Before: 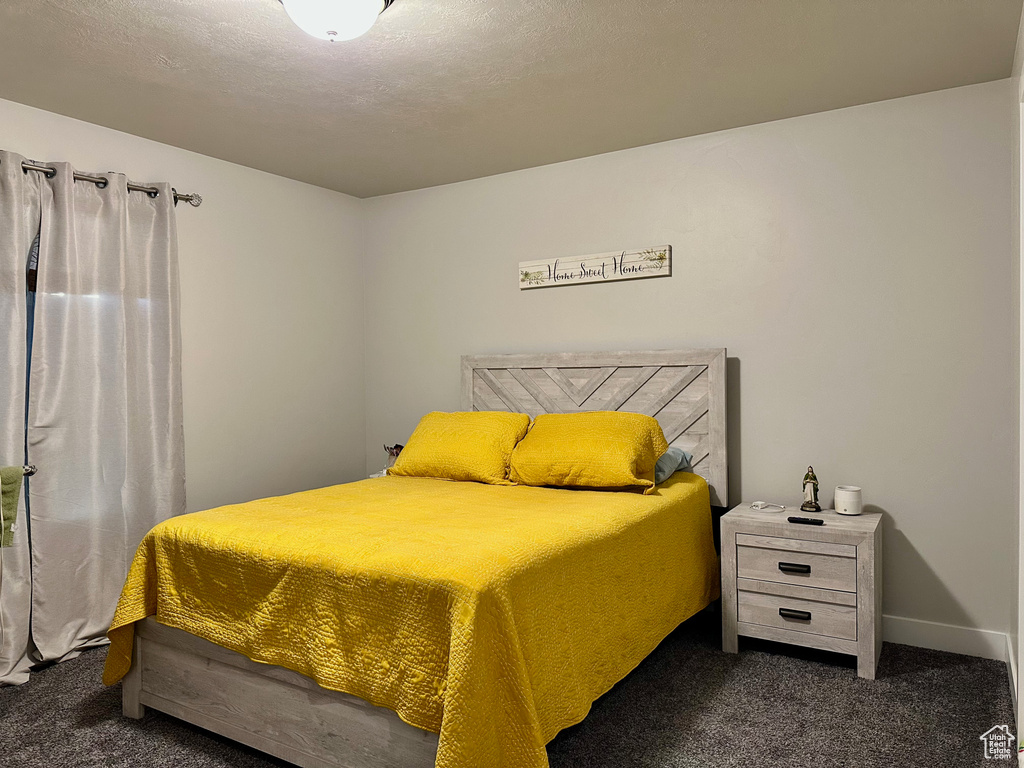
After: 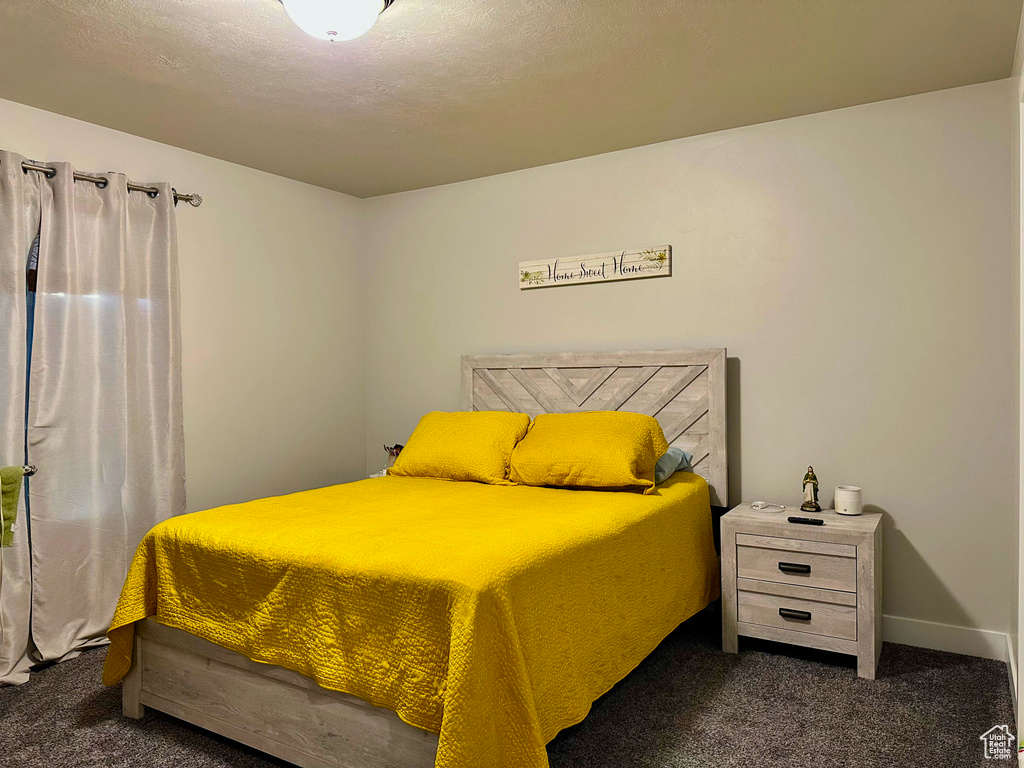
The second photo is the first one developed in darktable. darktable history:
color balance rgb: perceptual saturation grading › global saturation 30%, global vibrance 30%
tone equalizer: on, module defaults
